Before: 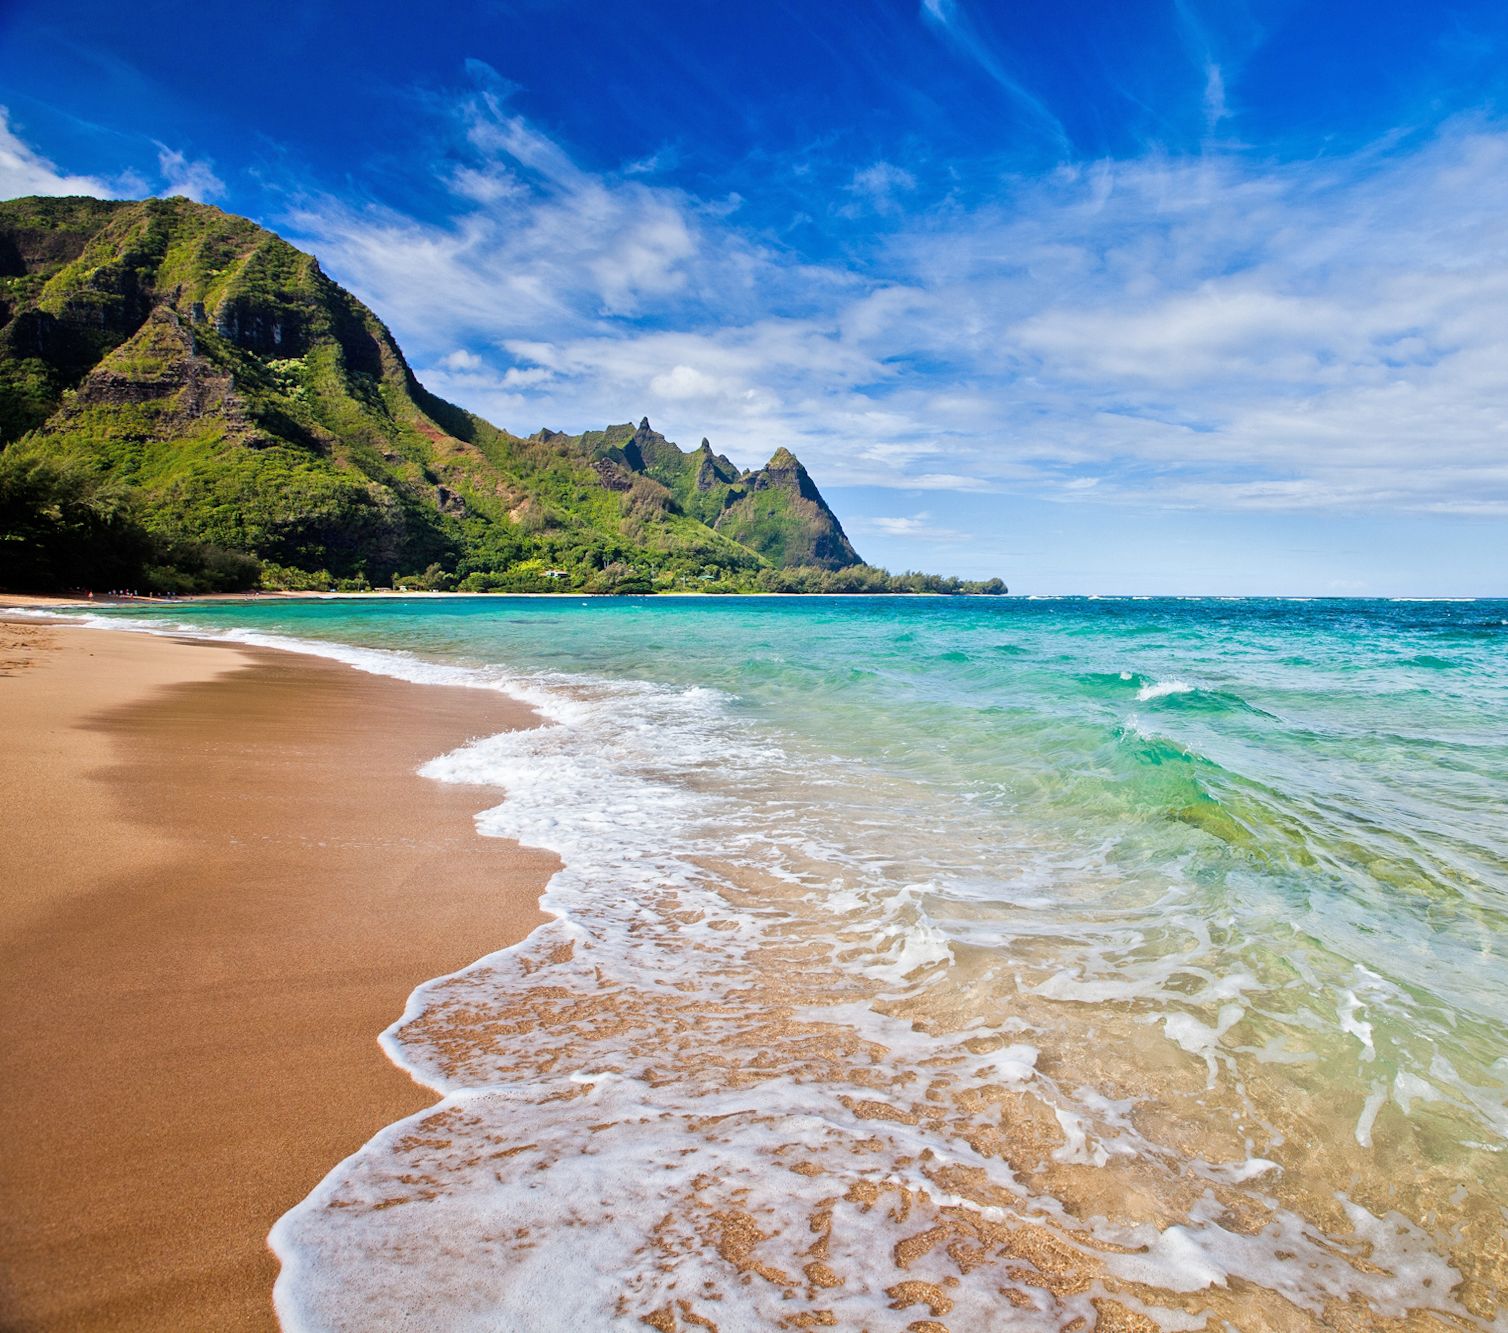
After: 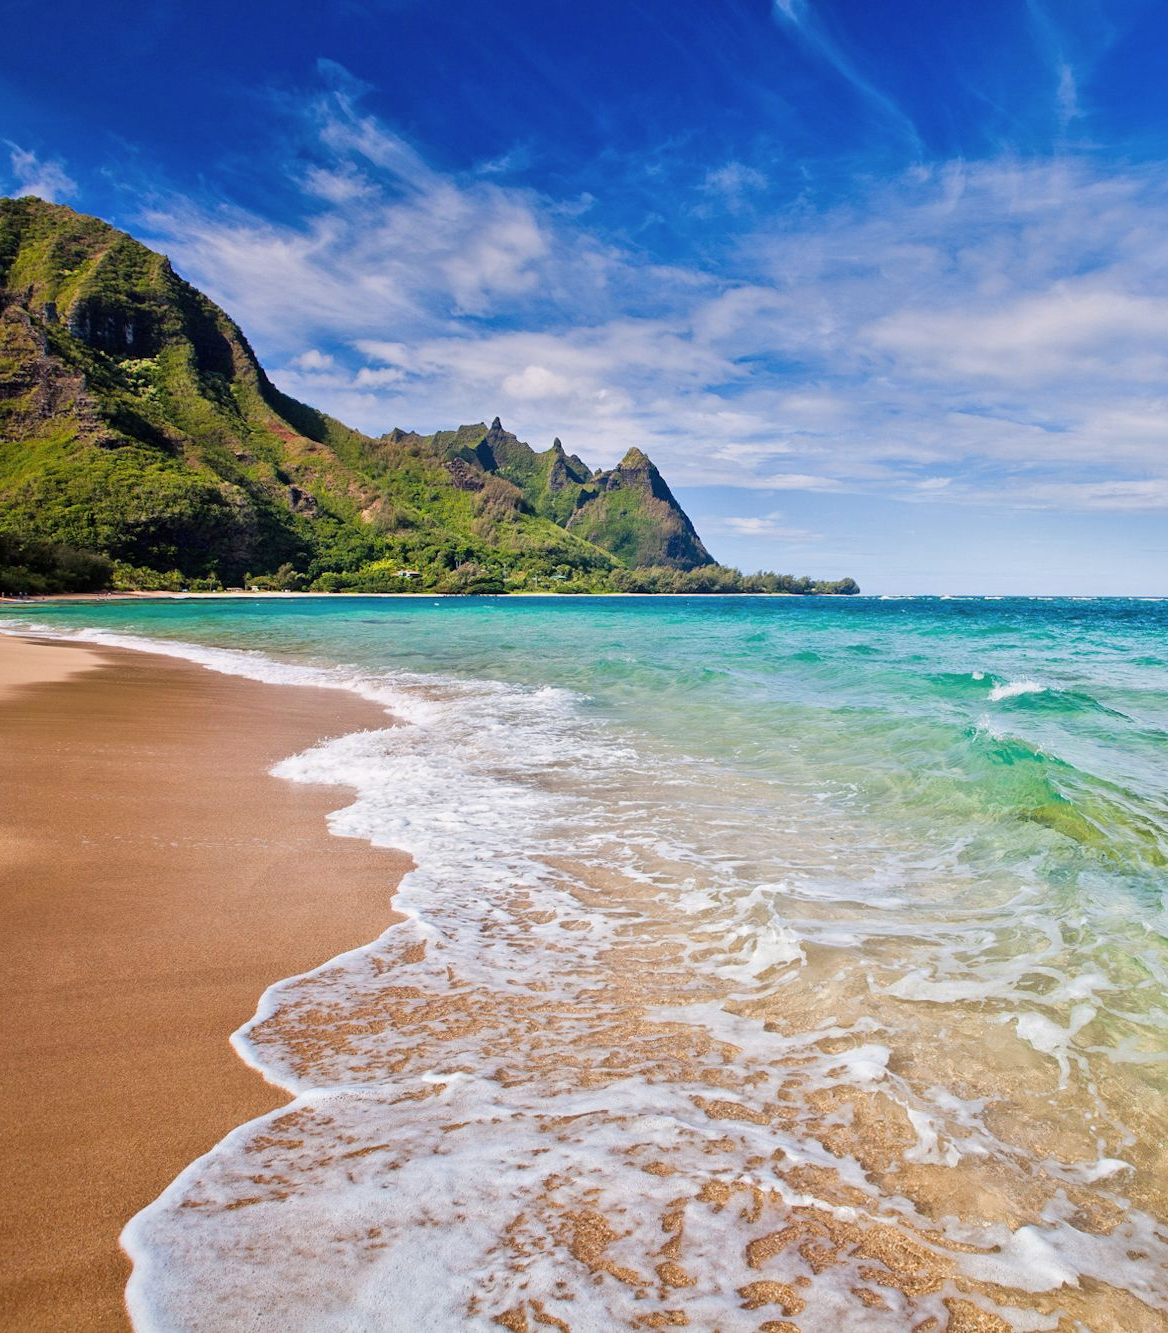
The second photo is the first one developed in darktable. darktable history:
graduated density: density 0.38 EV, hardness 21%, rotation -6.11°, saturation 32%
crop: left 9.88%, right 12.664%
